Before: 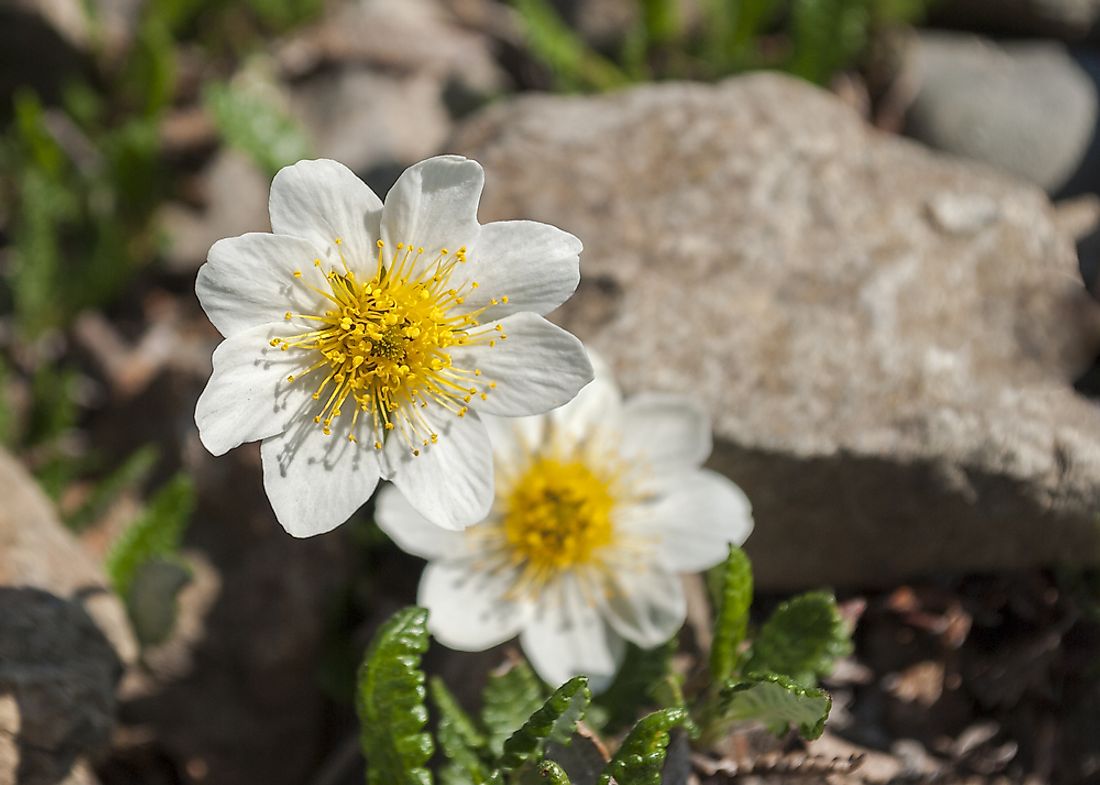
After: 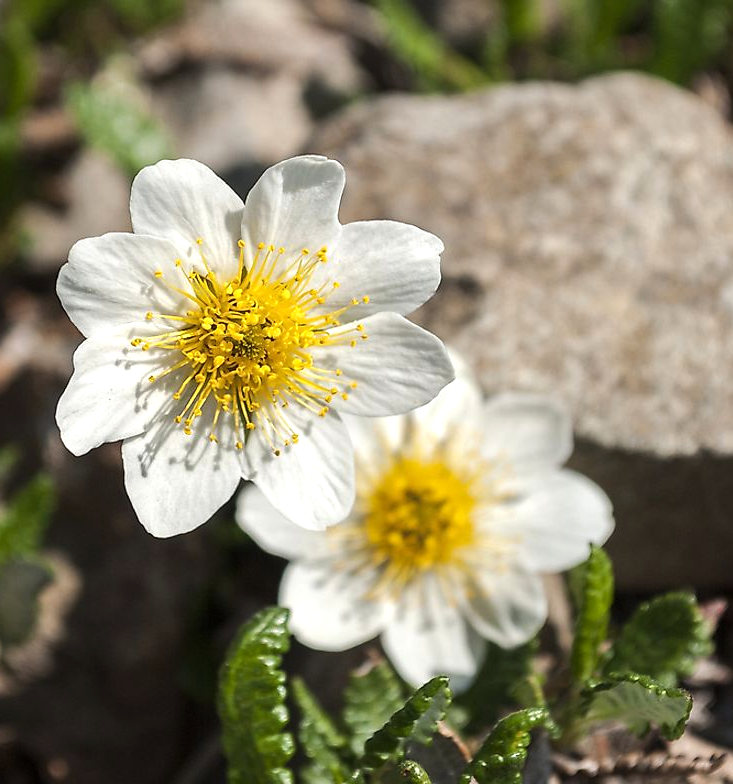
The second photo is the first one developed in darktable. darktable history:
tone equalizer: -8 EV -0.413 EV, -7 EV -0.355 EV, -6 EV -0.325 EV, -5 EV -0.217 EV, -3 EV 0.221 EV, -2 EV 0.309 EV, -1 EV 0.375 EV, +0 EV 0.396 EV, edges refinement/feathering 500, mask exposure compensation -1.57 EV, preserve details no
crop and rotate: left 12.683%, right 20.671%
